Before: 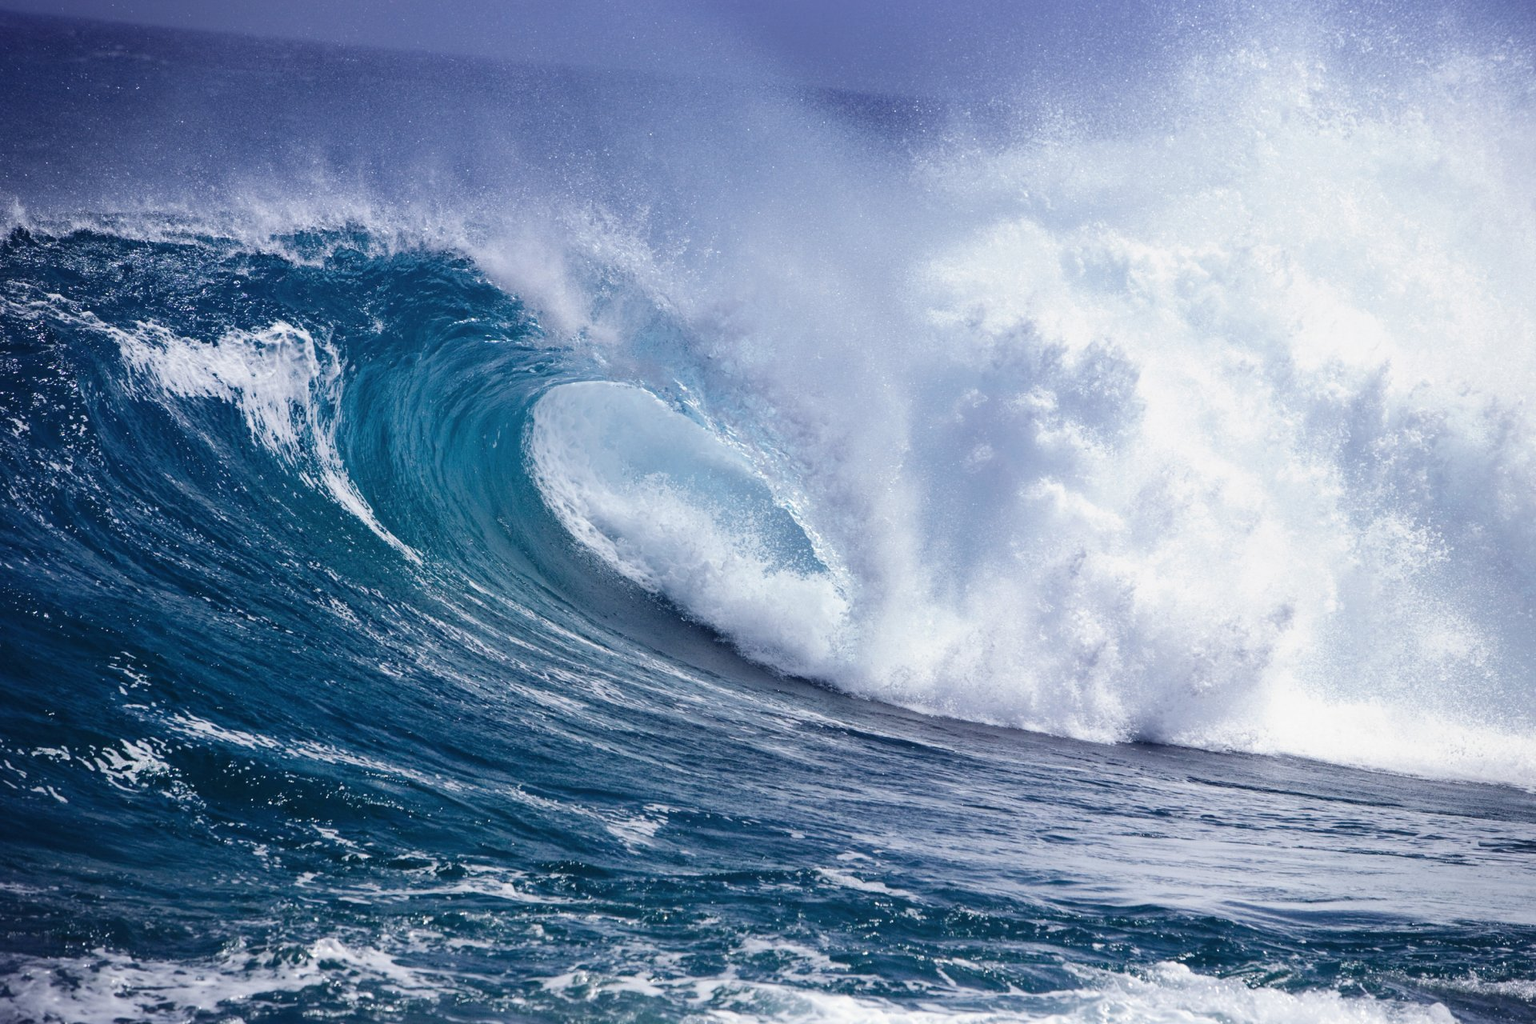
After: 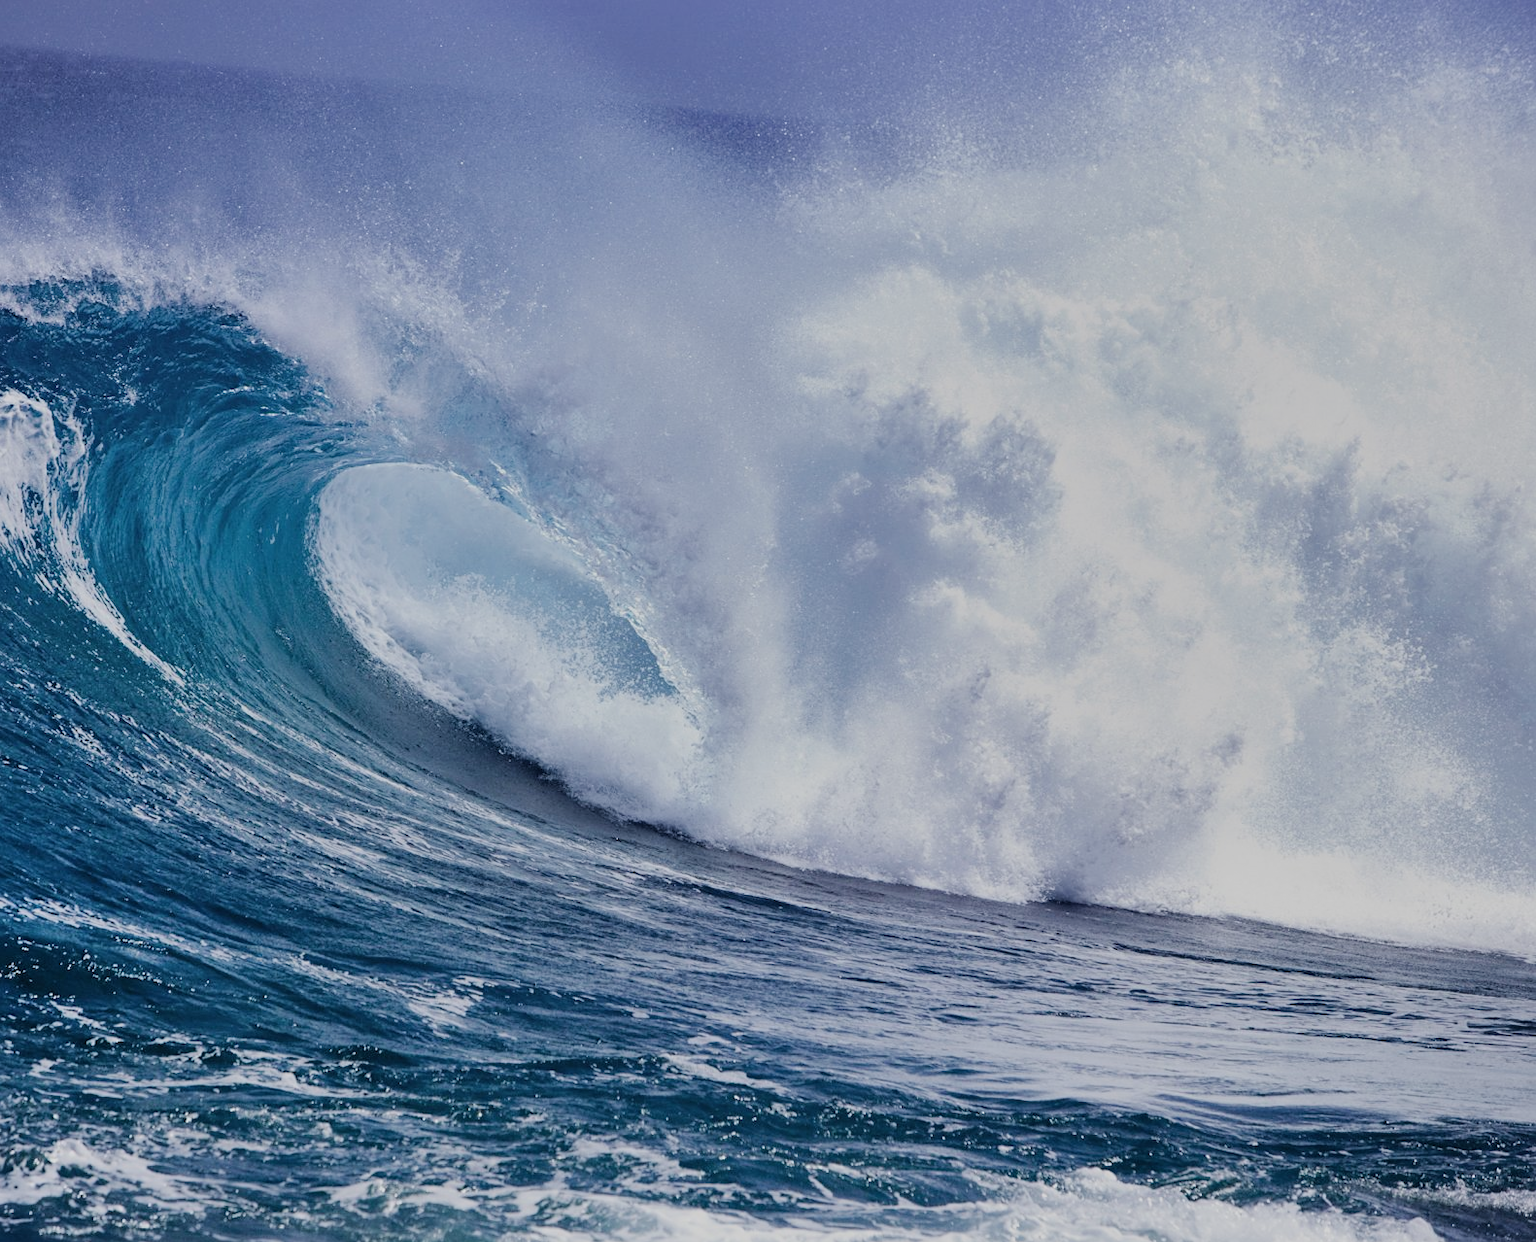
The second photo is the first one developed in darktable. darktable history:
shadows and highlights: soften with gaussian
sharpen: amount 0.216
crop: left 17.629%, bottom 0.035%
filmic rgb: black relative exposure -7.65 EV, white relative exposure 4.56 EV, hardness 3.61, iterations of high-quality reconstruction 0
